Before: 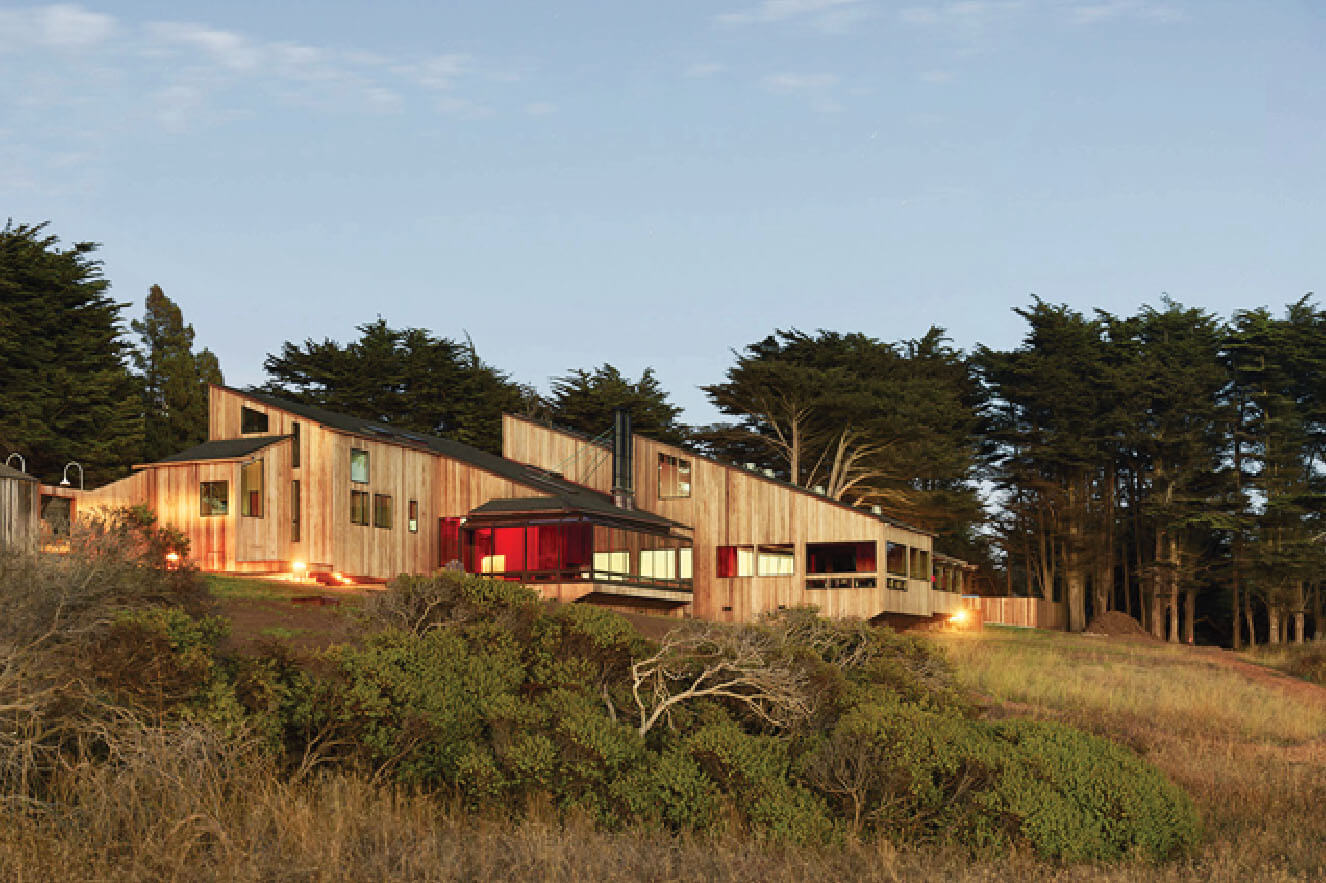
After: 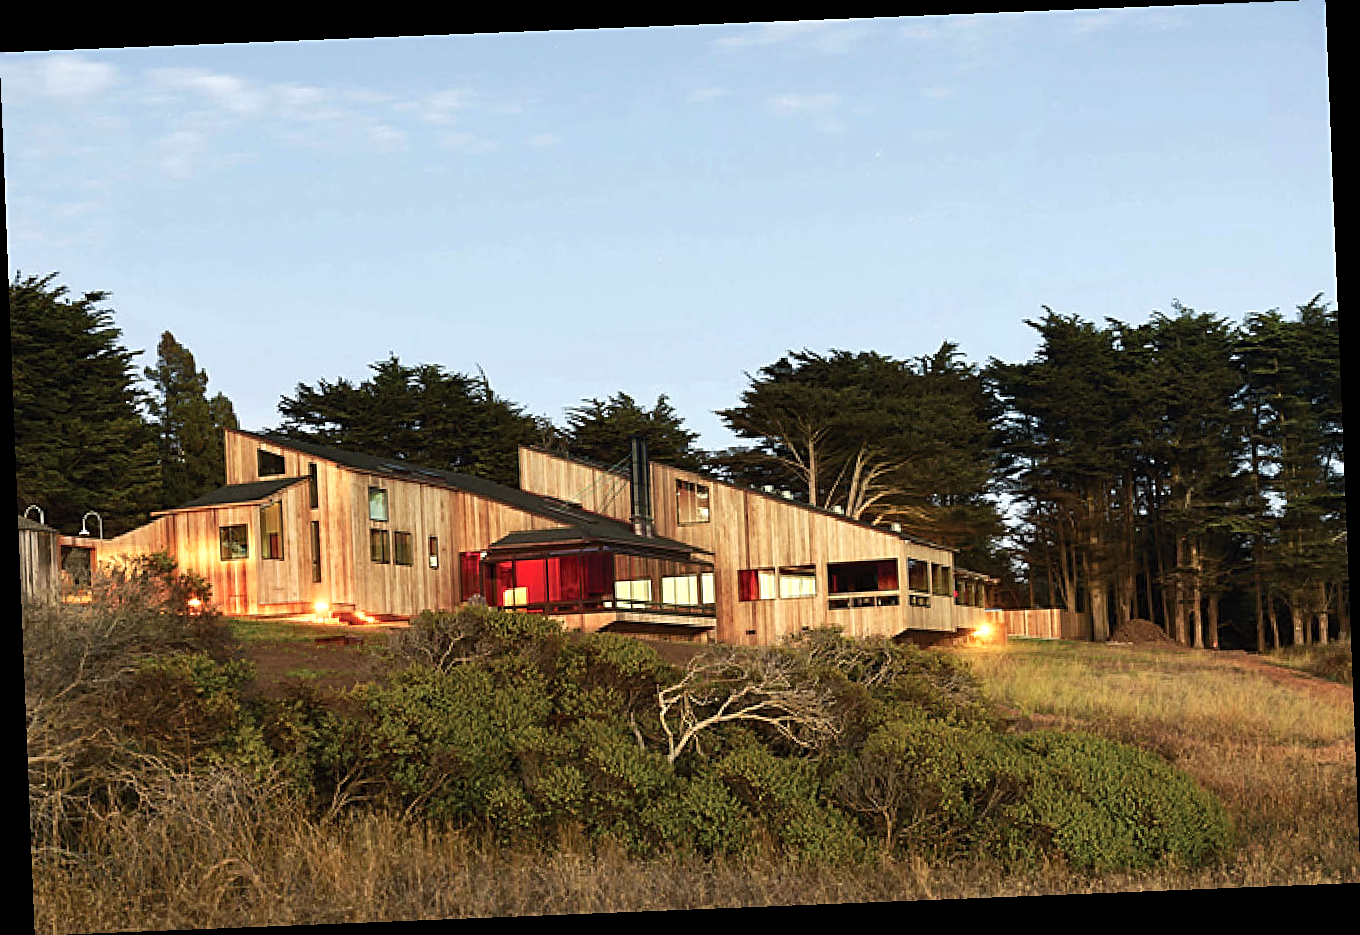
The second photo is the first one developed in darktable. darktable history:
rotate and perspective: rotation -2.29°, automatic cropping off
sharpen: on, module defaults
tone equalizer: -8 EV -0.417 EV, -7 EV -0.389 EV, -6 EV -0.333 EV, -5 EV -0.222 EV, -3 EV 0.222 EV, -2 EV 0.333 EV, -1 EV 0.389 EV, +0 EV 0.417 EV, edges refinement/feathering 500, mask exposure compensation -1.57 EV, preserve details no
